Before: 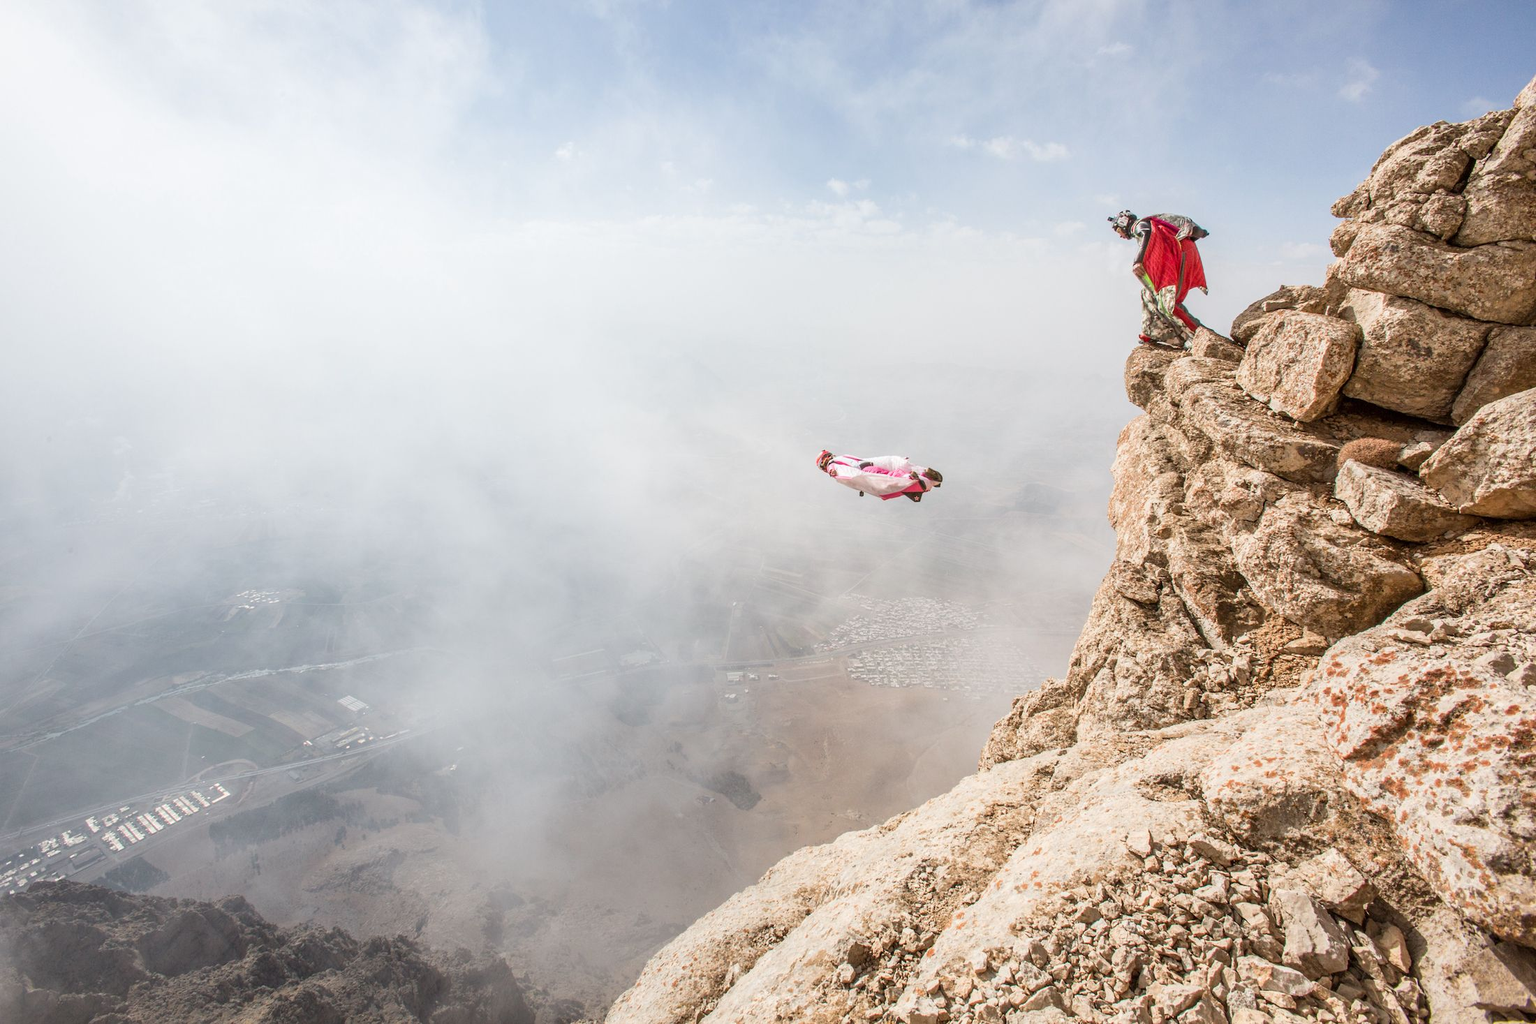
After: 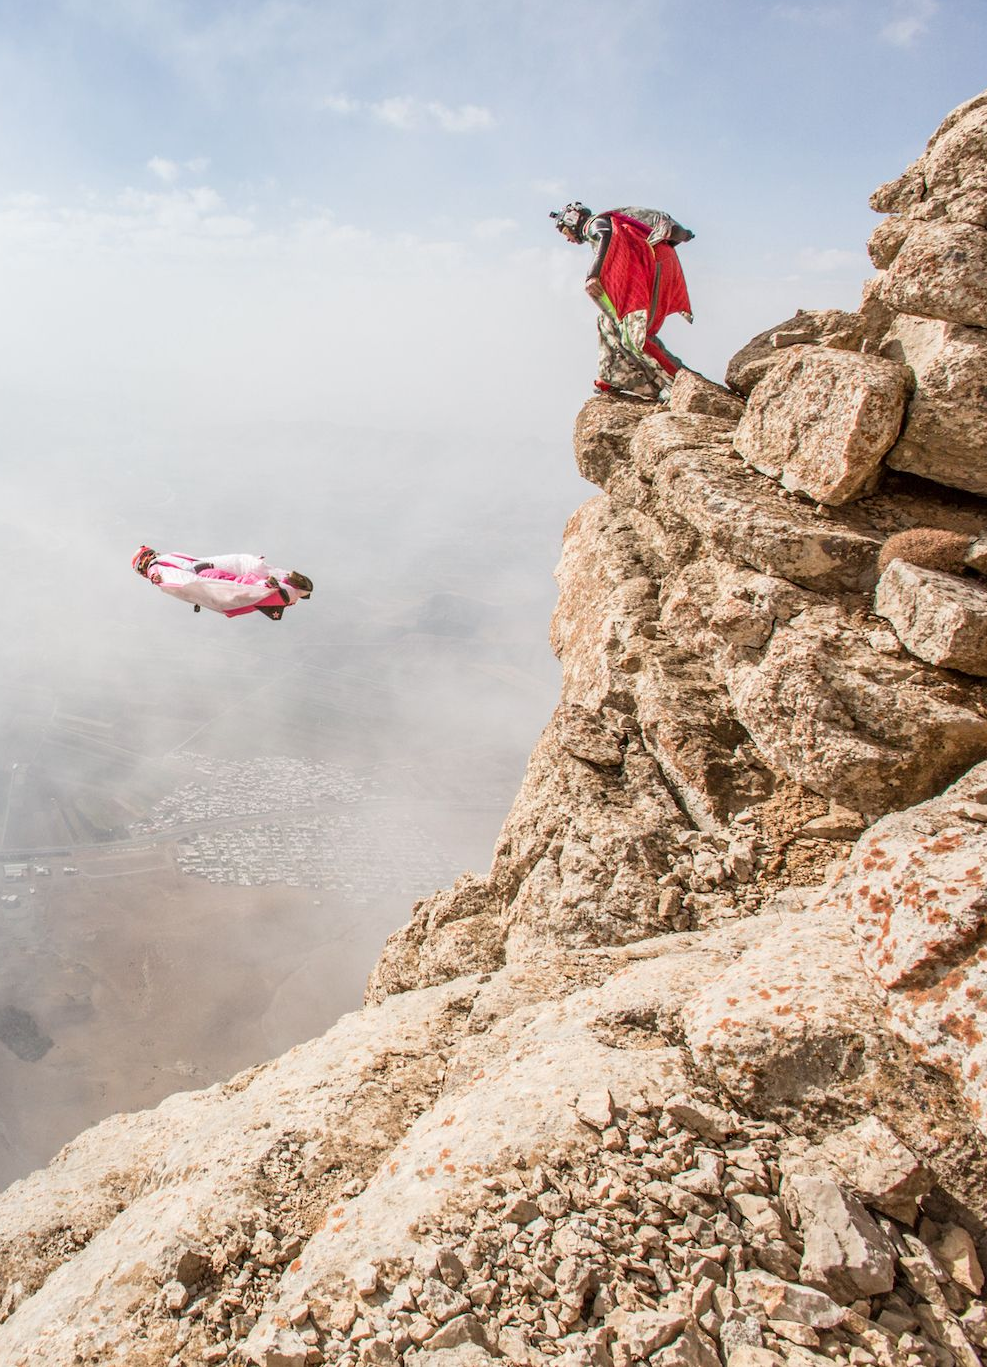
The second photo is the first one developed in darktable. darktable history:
crop: left 47.181%, top 6.798%, right 7.934%
